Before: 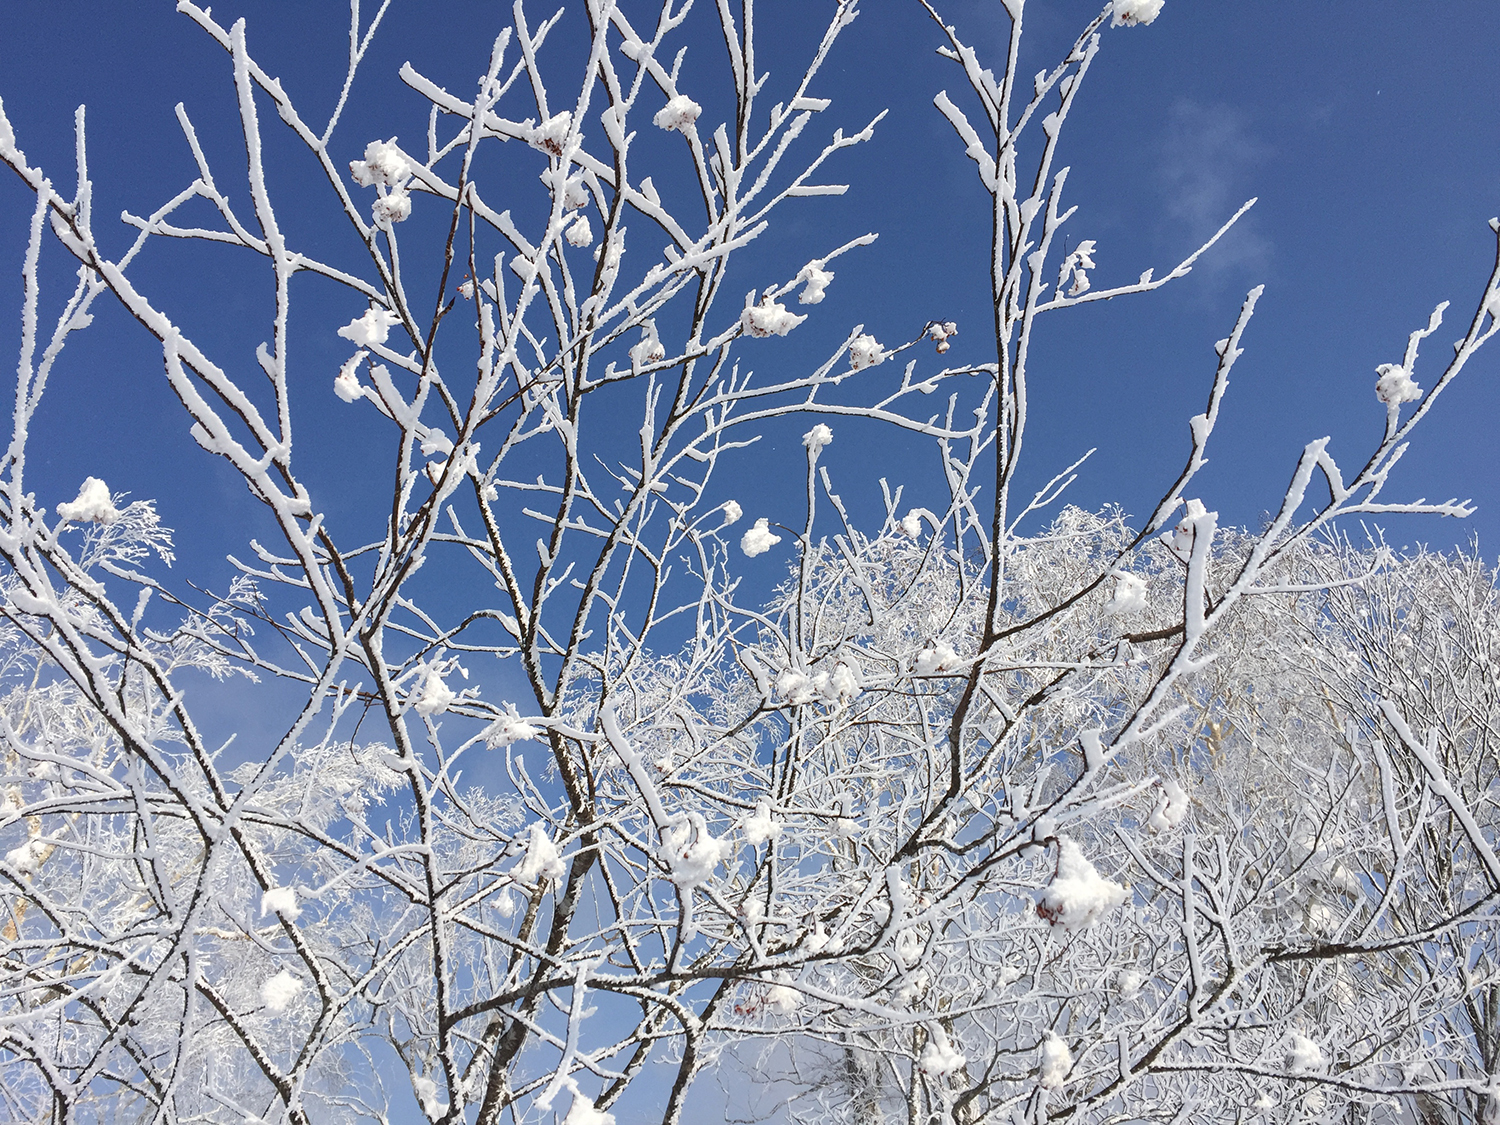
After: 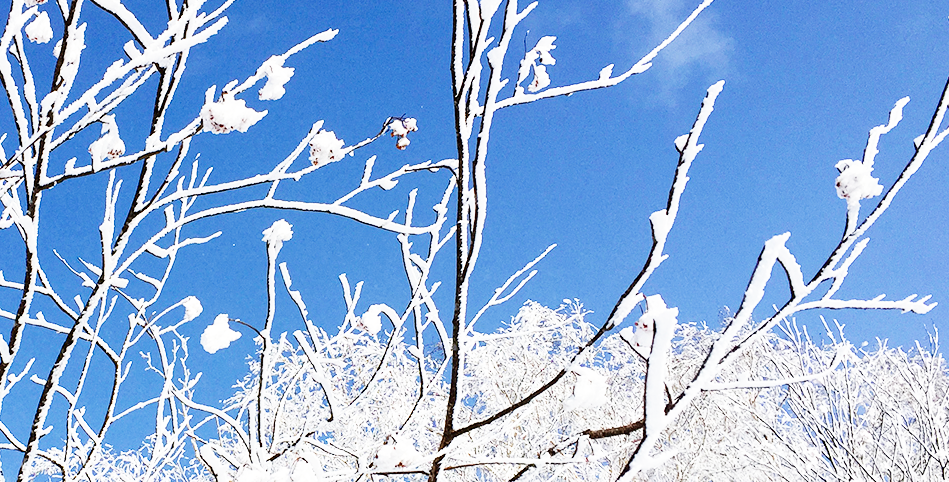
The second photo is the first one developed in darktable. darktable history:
base curve: curves: ch0 [(0, 0) (0.007, 0.004) (0.027, 0.03) (0.046, 0.07) (0.207, 0.54) (0.442, 0.872) (0.673, 0.972) (1, 1)], preserve colors none
exposure: black level correction 0.01, exposure 0.012 EV, compensate highlight preservation false
crop: left 36.003%, top 18.153%, right 0.706%, bottom 38.982%
